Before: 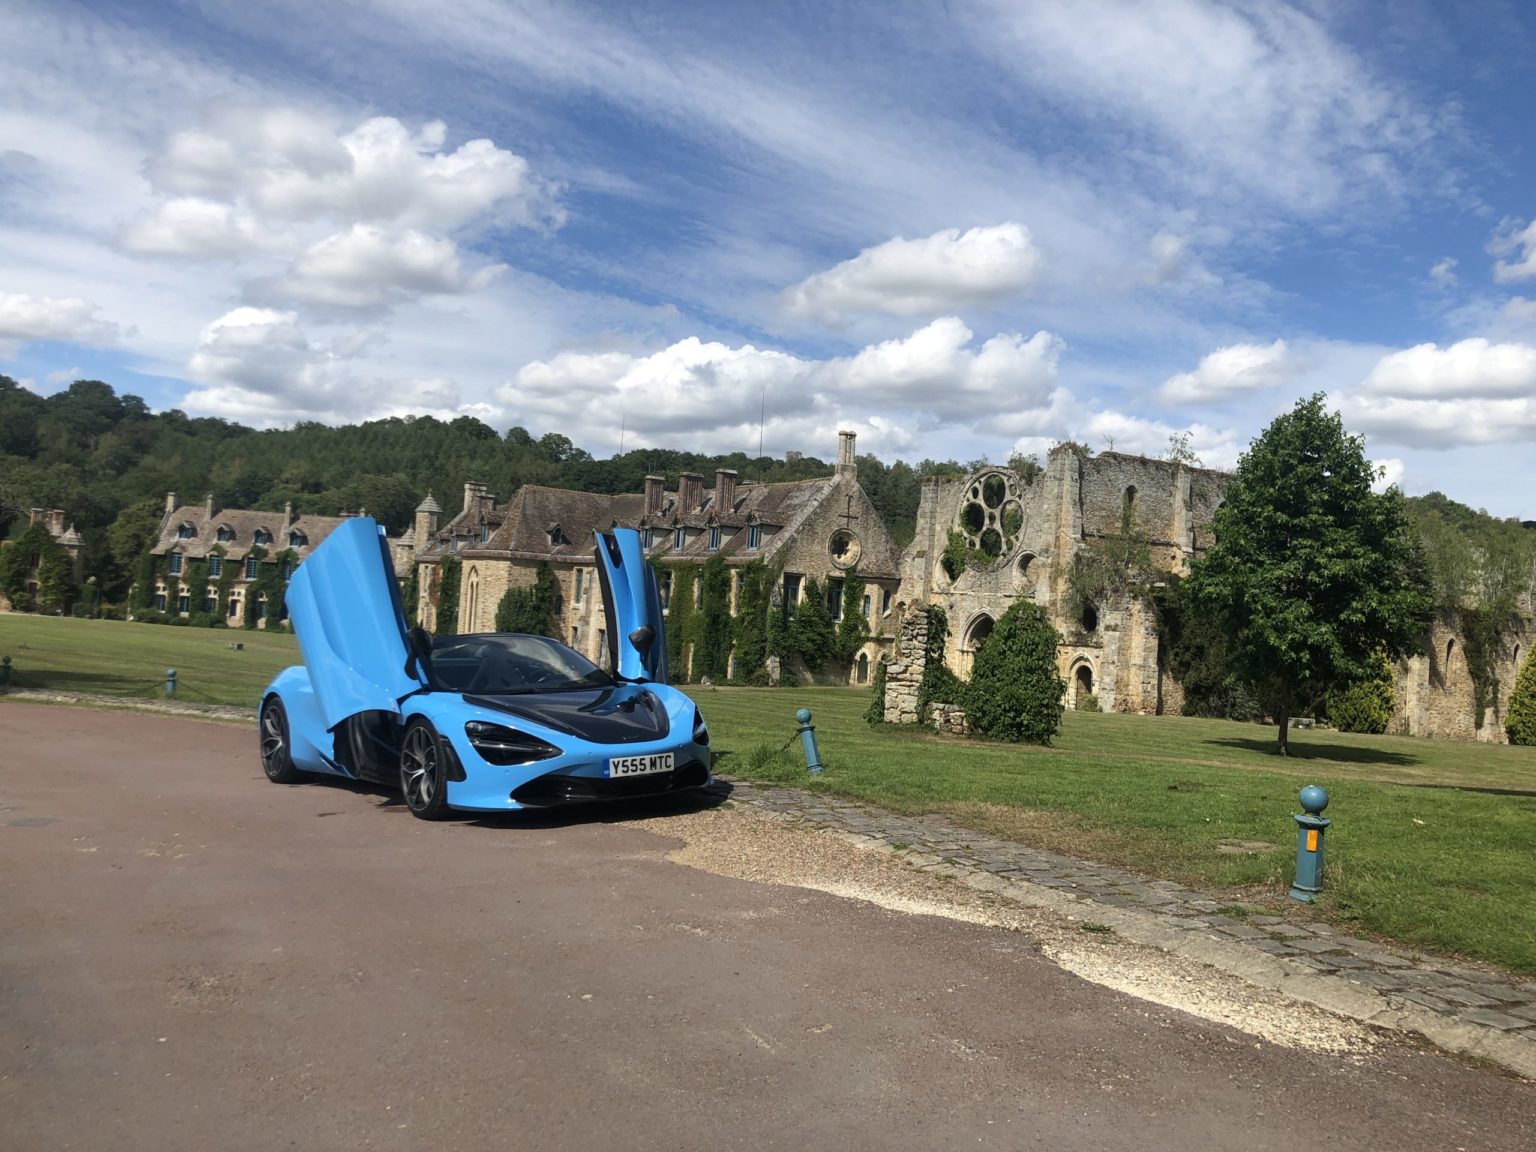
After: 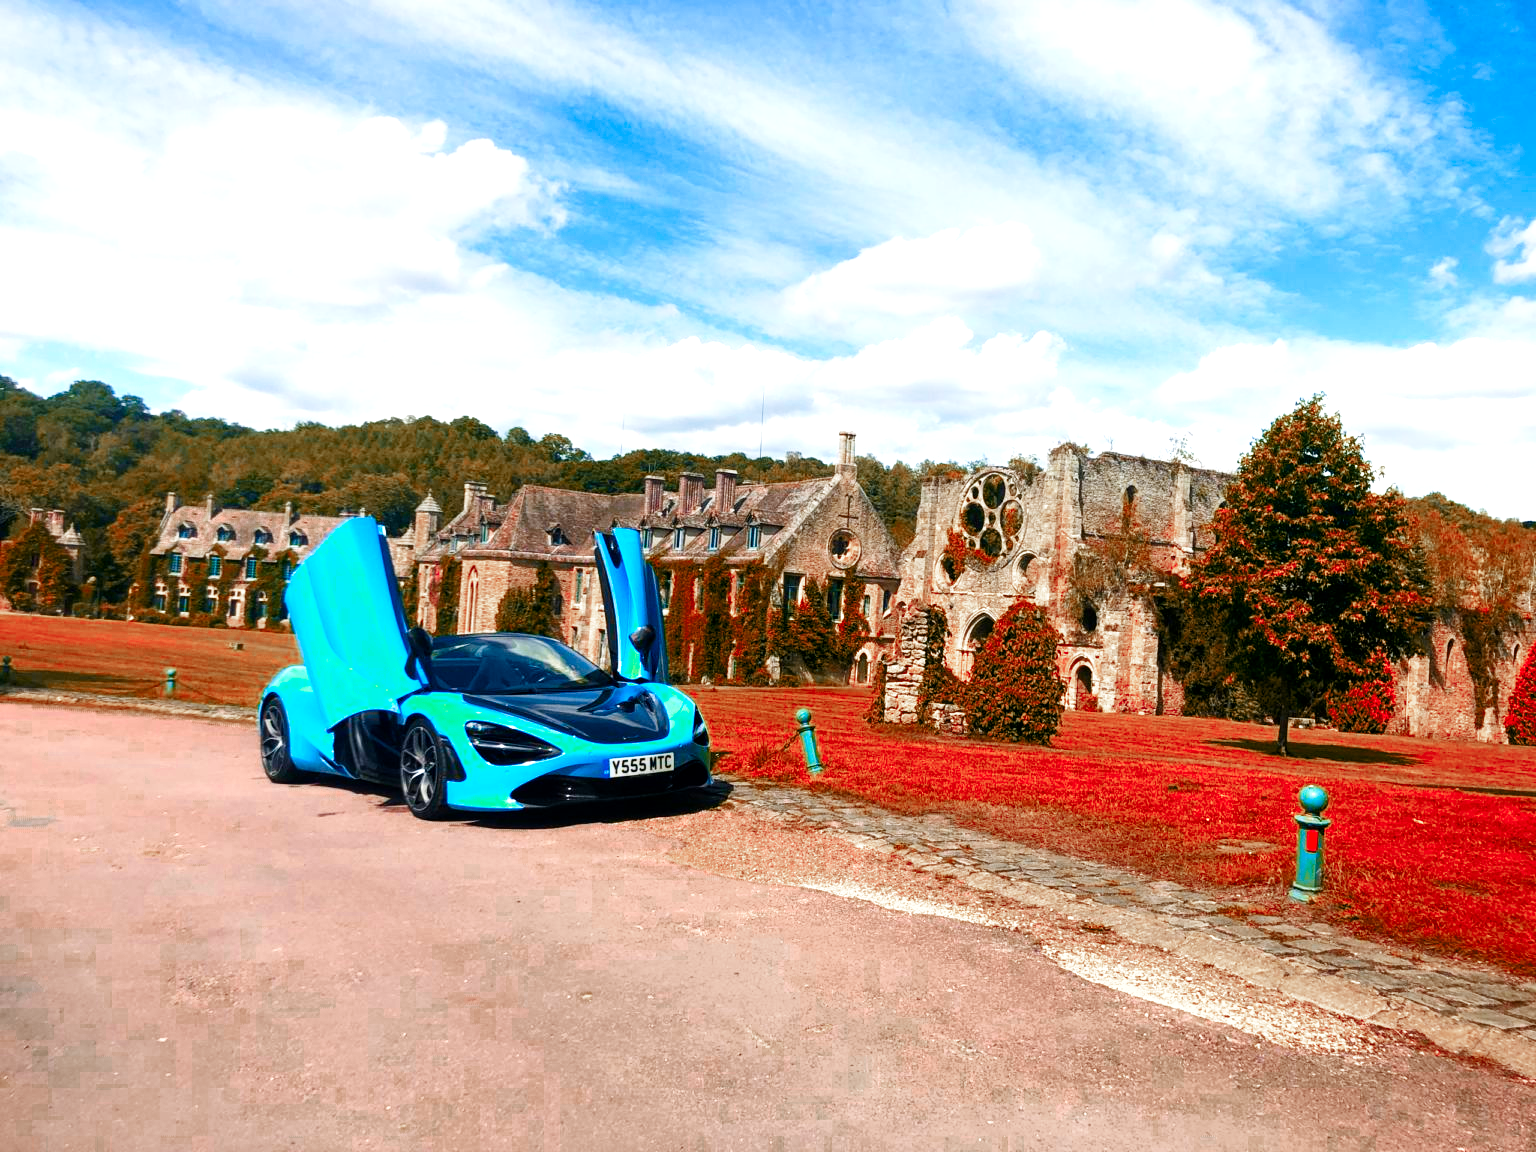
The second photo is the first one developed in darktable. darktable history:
color balance rgb: perceptual saturation grading › global saturation 29.985%, perceptual brilliance grading › global brilliance -5.099%, perceptual brilliance grading › highlights 24.046%, perceptual brilliance grading › mid-tones 7.055%, perceptual brilliance grading › shadows -5.05%
local contrast: highlights 103%, shadows 100%, detail 119%, midtone range 0.2
color correction: highlights b* 0.014, saturation 1.35
color zones: curves: ch0 [(0.006, 0.385) (0.143, 0.563) (0.243, 0.321) (0.352, 0.464) (0.516, 0.456) (0.625, 0.5) (0.75, 0.5) (0.875, 0.5)]; ch1 [(0, 0.5) (0.134, 0.504) (0.246, 0.463) (0.421, 0.515) (0.5, 0.56) (0.625, 0.5) (0.75, 0.5) (0.875, 0.5)]; ch2 [(0, 0.5) (0.131, 0.426) (0.307, 0.289) (0.38, 0.188) (0.513, 0.216) (0.625, 0.548) (0.75, 0.468) (0.838, 0.396) (0.971, 0.311)]
base curve: curves: ch0 [(0, 0) (0.008, 0.007) (0.022, 0.029) (0.048, 0.089) (0.092, 0.197) (0.191, 0.399) (0.275, 0.534) (0.357, 0.65) (0.477, 0.78) (0.542, 0.833) (0.799, 0.973) (1, 1)], preserve colors none
